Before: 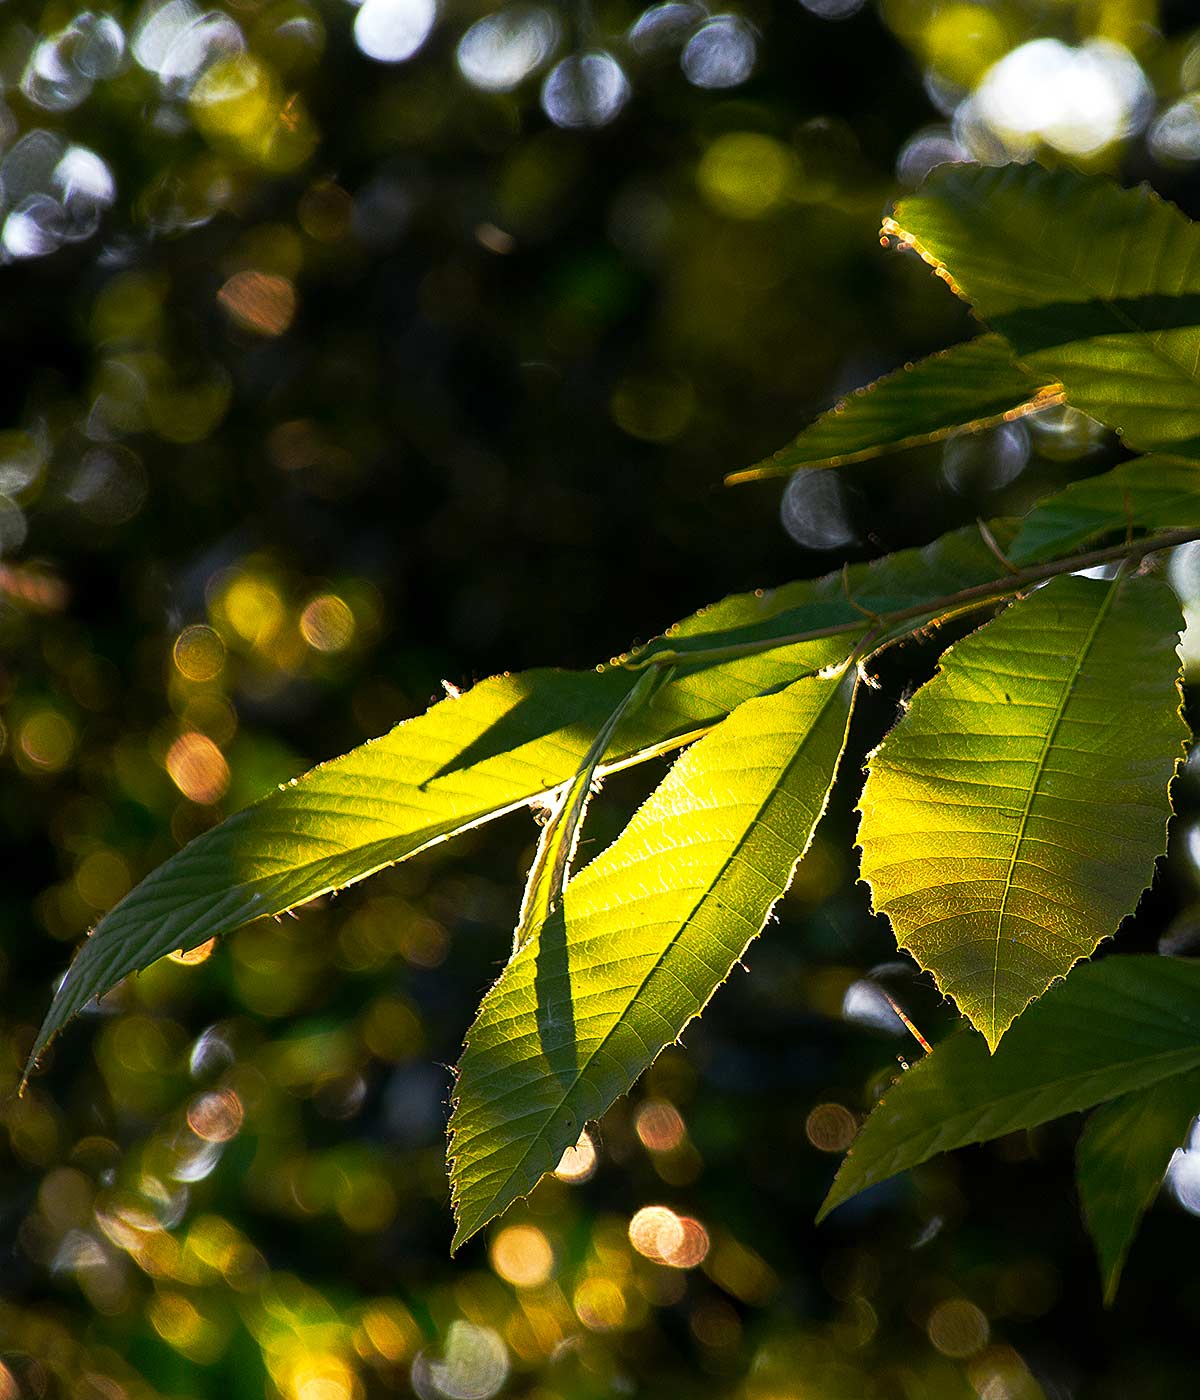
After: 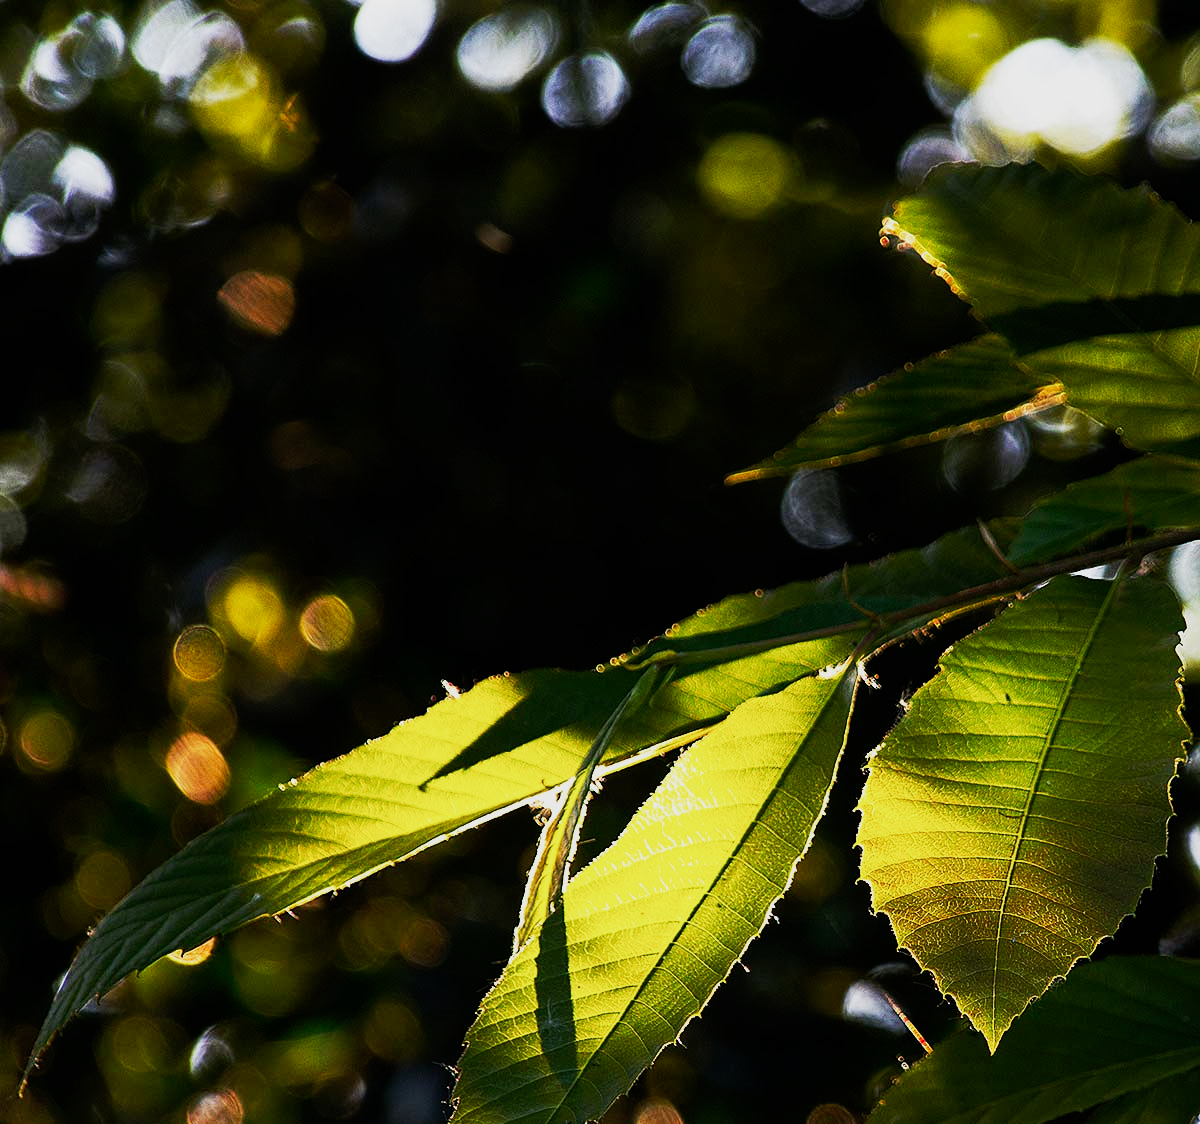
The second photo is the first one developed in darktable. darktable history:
crop: bottom 19.644%
sigmoid: contrast 1.7, skew 0.1, preserve hue 0%, red attenuation 0.1, red rotation 0.035, green attenuation 0.1, green rotation -0.017, blue attenuation 0.15, blue rotation -0.052, base primaries Rec2020
